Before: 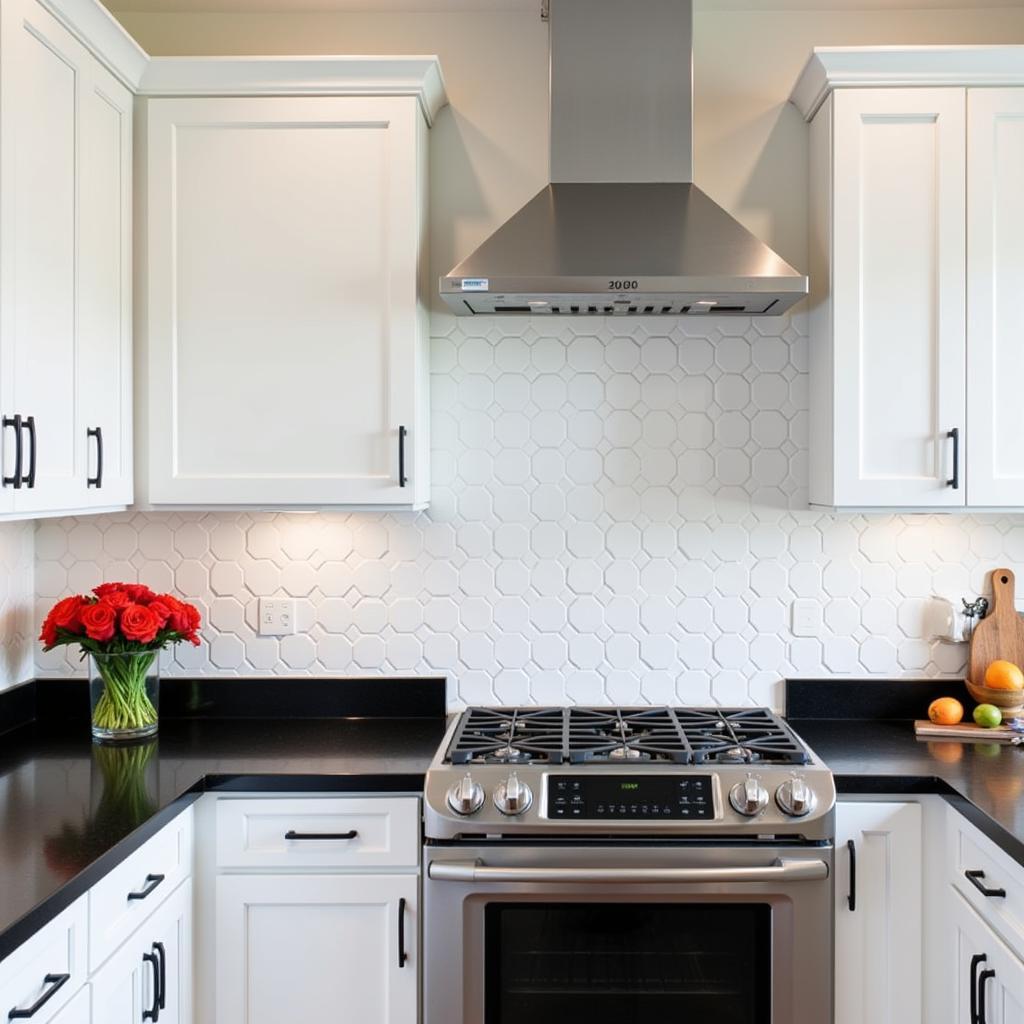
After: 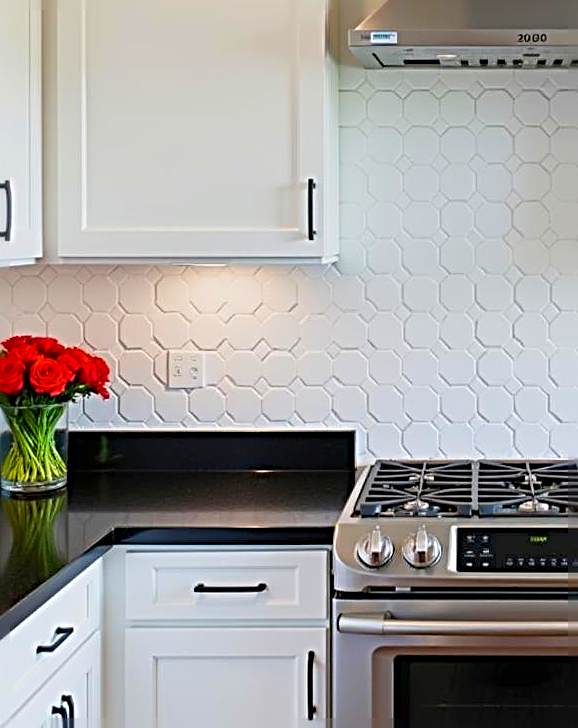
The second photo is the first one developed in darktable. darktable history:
sharpen: radius 3.656, amount 0.927
color balance rgb: power › hue 73.69°, linear chroma grading › global chroma 18.303%, perceptual saturation grading › global saturation 29.868%, contrast -9.884%
crop: left 8.907%, top 24.169%, right 34.627%, bottom 4.66%
